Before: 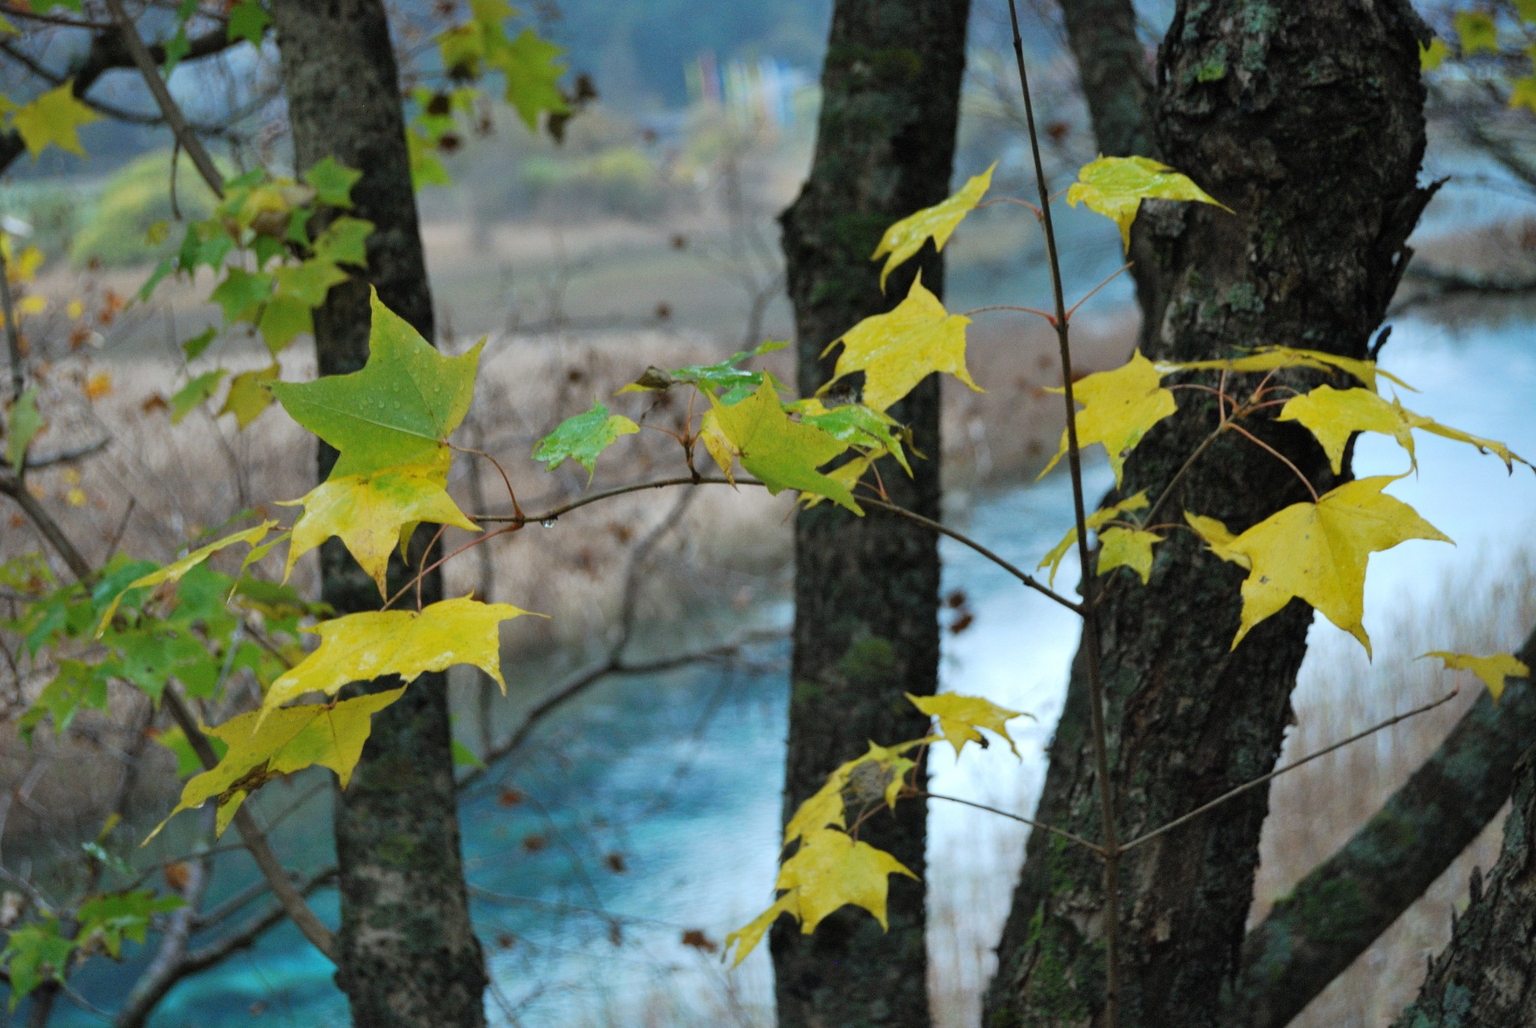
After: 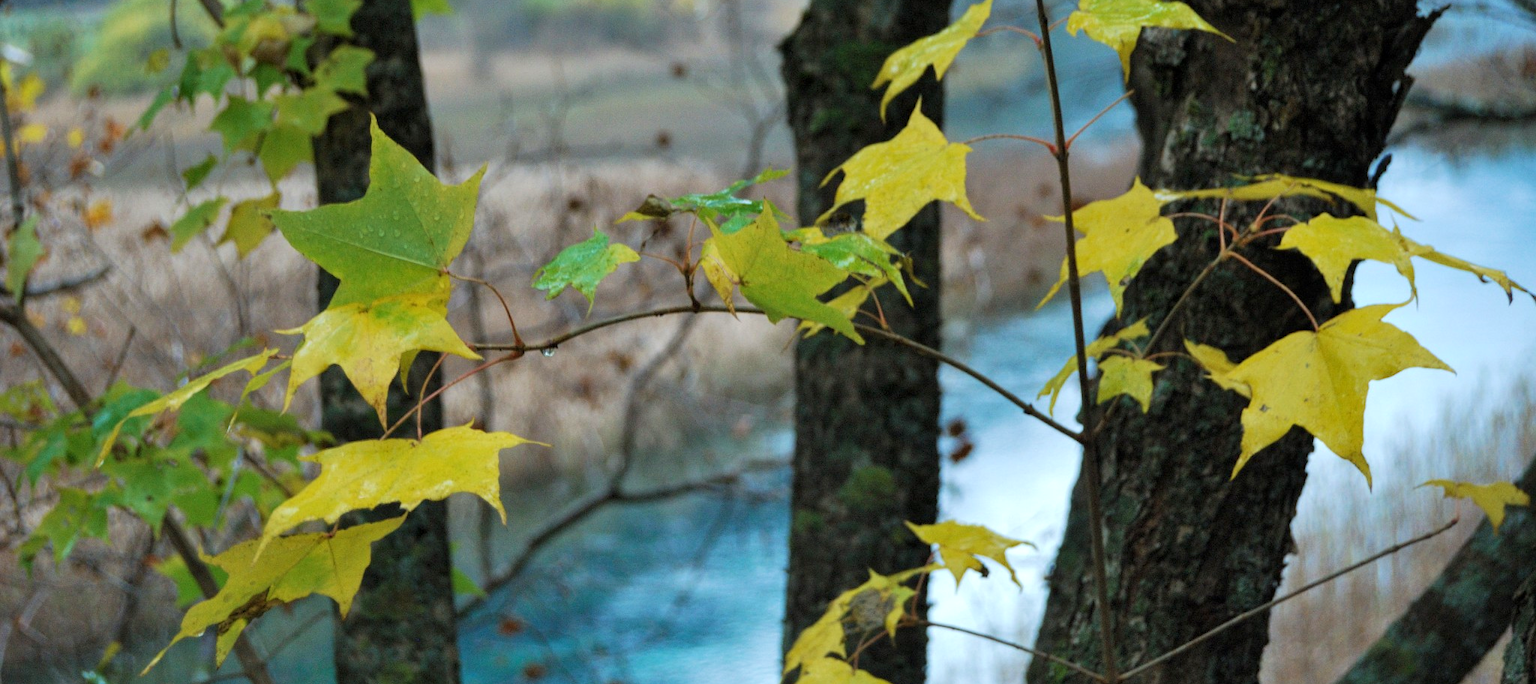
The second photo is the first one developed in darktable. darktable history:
local contrast: highlights 100%, shadows 100%, detail 120%, midtone range 0.2
crop: top 16.727%, bottom 16.727%
velvia: on, module defaults
